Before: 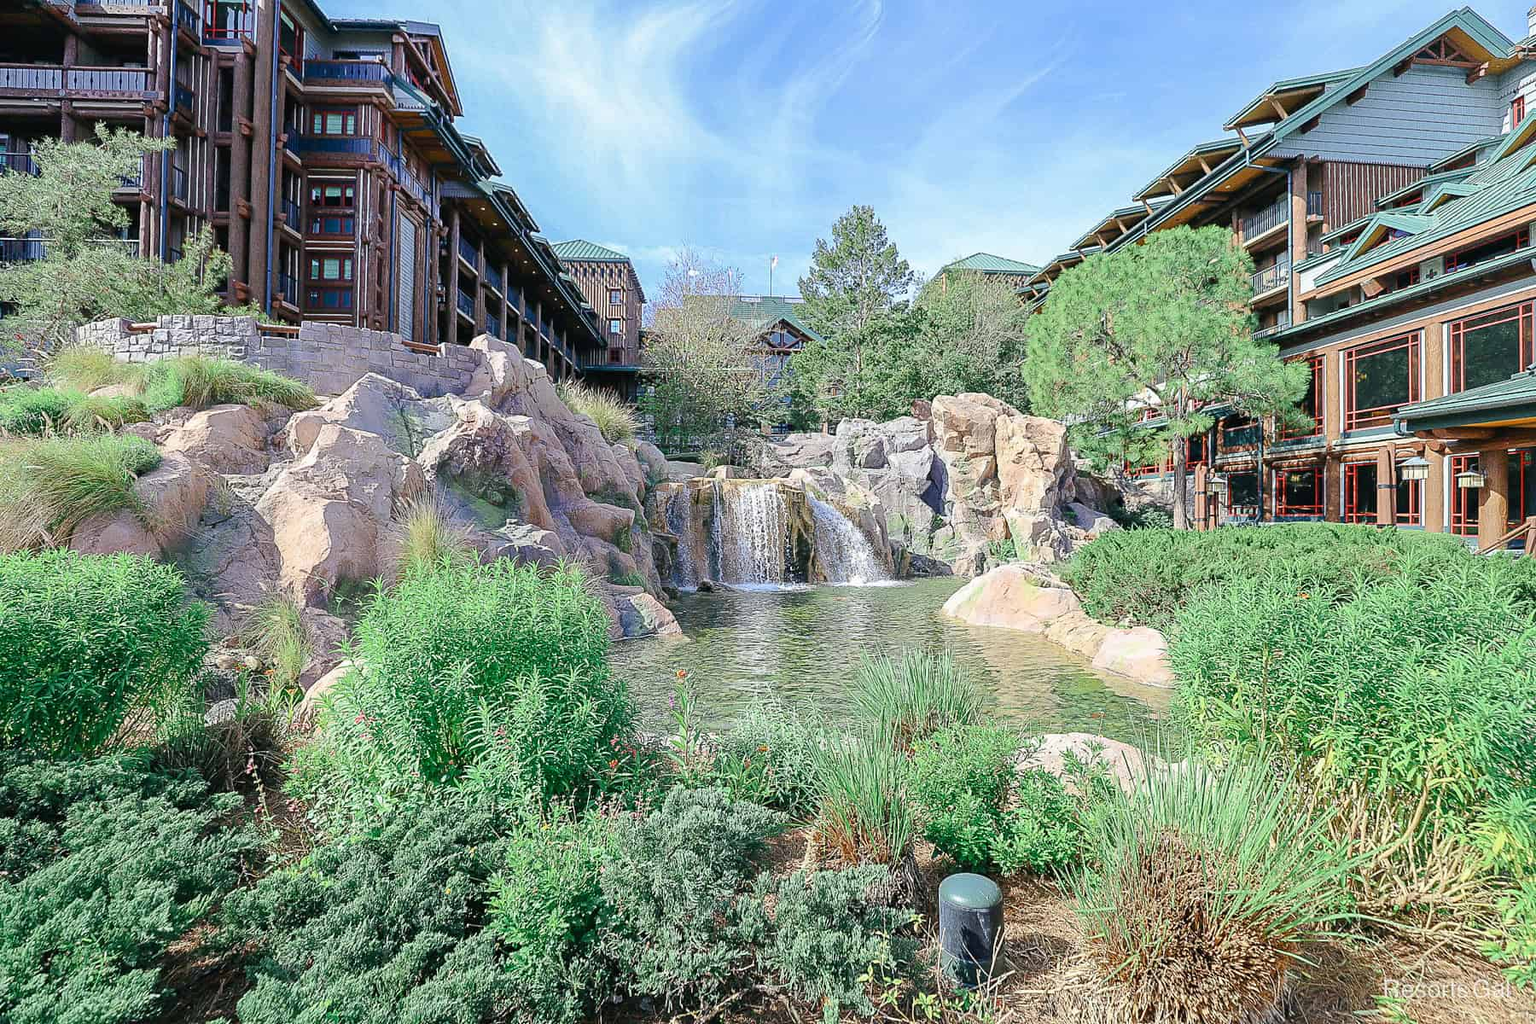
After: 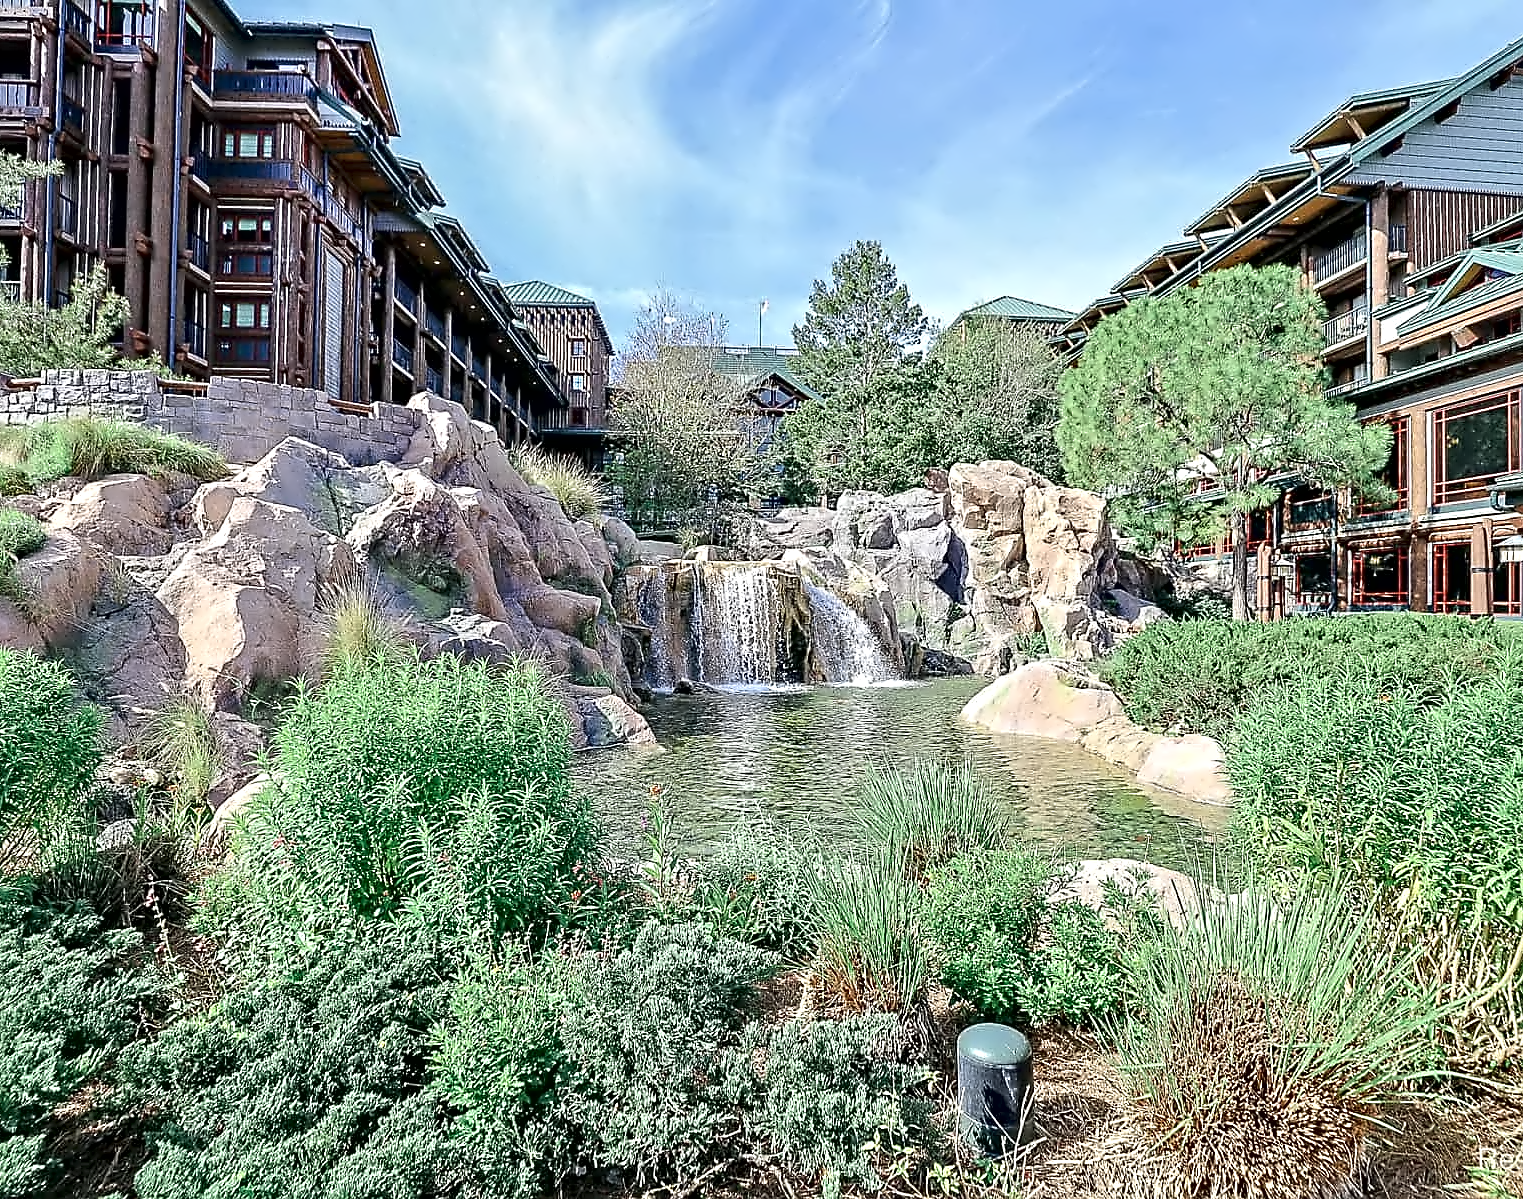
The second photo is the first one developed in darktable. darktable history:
crop: left 7.947%, right 7.435%
sharpen: amount 0.217
contrast equalizer: octaves 7, y [[0.5, 0.542, 0.583, 0.625, 0.667, 0.708], [0.5 ×6], [0.5 ×6], [0, 0.033, 0.067, 0.1, 0.133, 0.167], [0, 0.05, 0.1, 0.15, 0.2, 0.25]]
contrast brightness saturation: saturation -0.022
